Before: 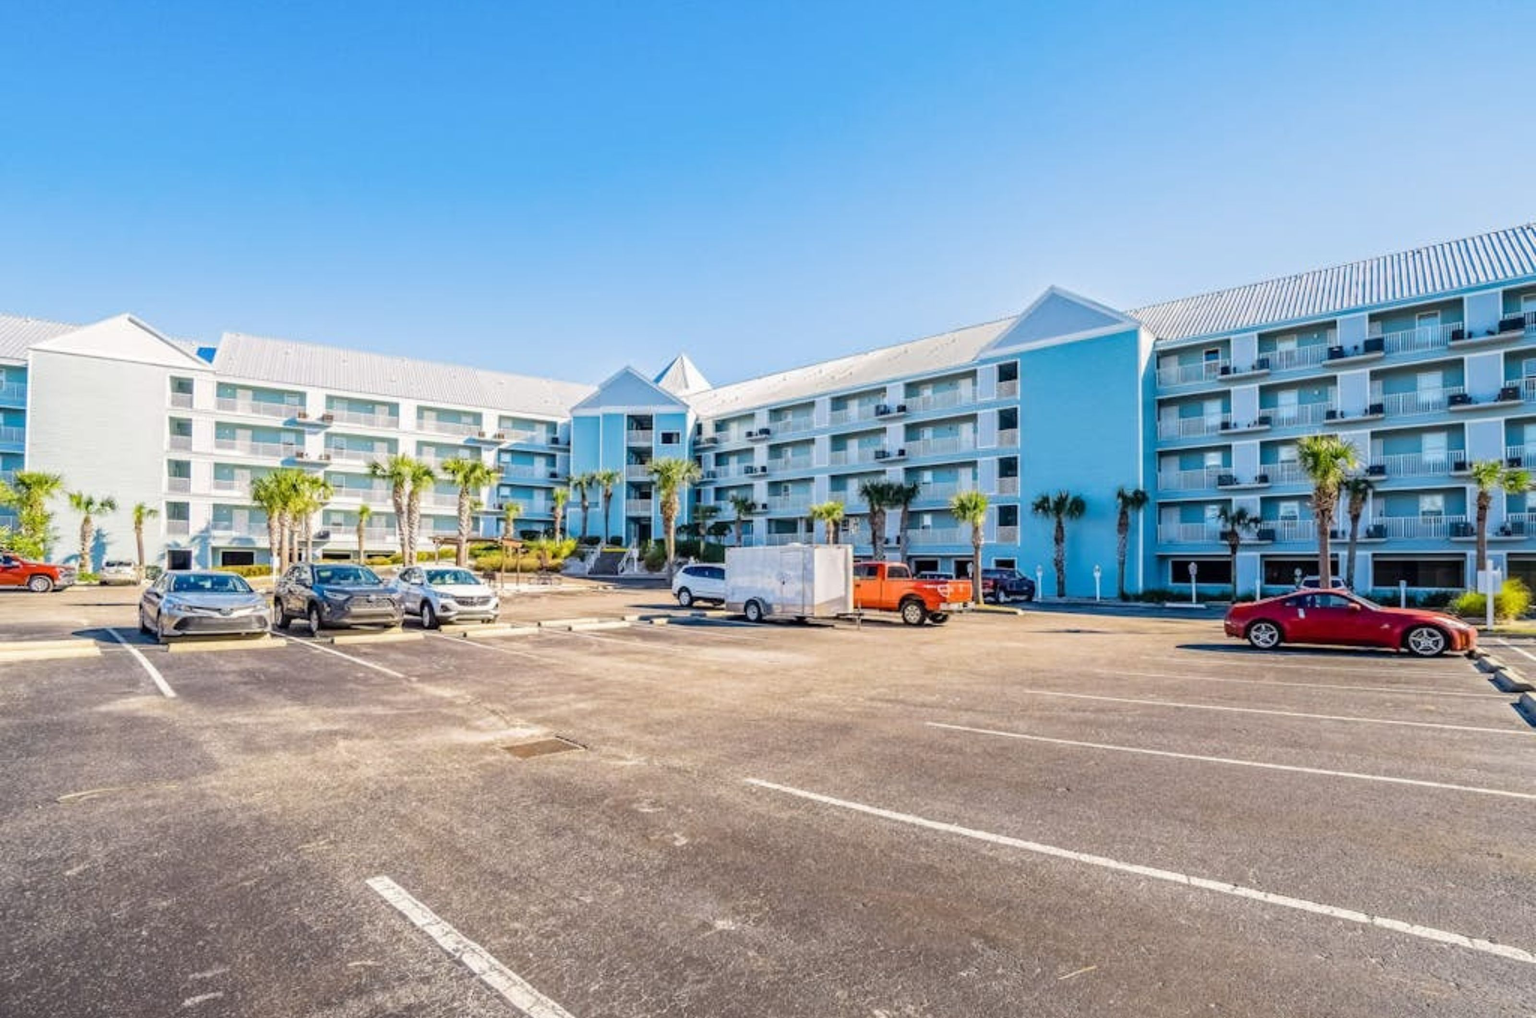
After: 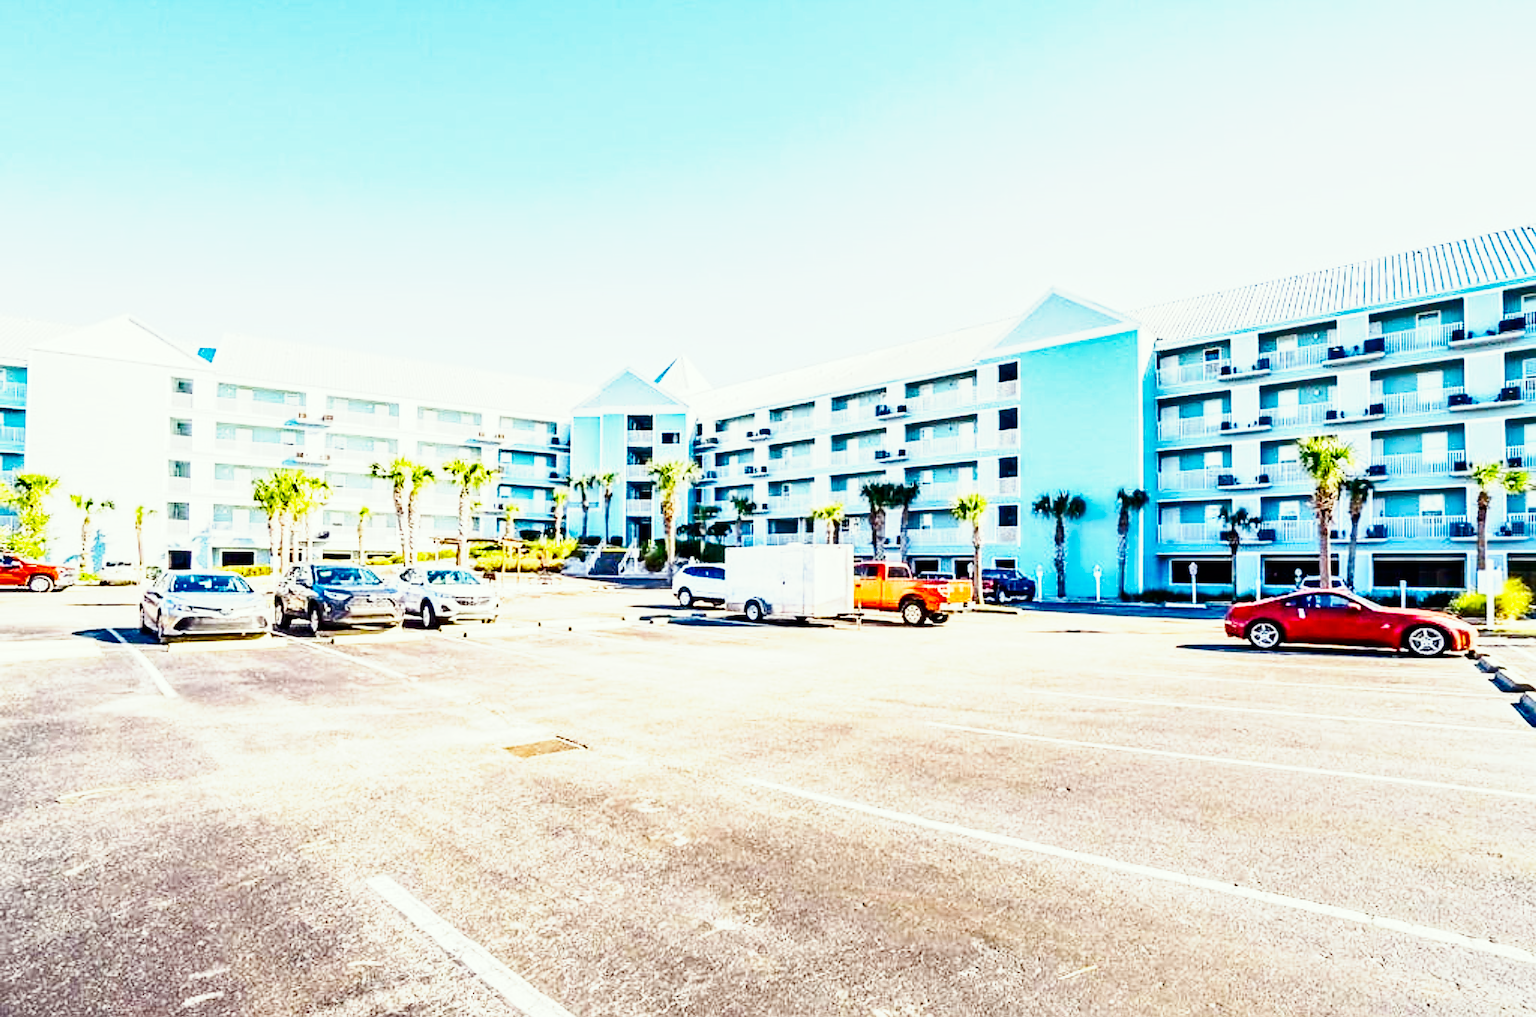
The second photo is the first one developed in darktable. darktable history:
shadows and highlights: shadows 43.84, white point adjustment -1.3, soften with gaussian
sharpen: on, module defaults
tone equalizer: -8 EV -0.722 EV, -7 EV -0.676 EV, -6 EV -0.602 EV, -5 EV -0.366 EV, -3 EV 0.402 EV, -2 EV 0.6 EV, -1 EV 0.691 EV, +0 EV 0.747 EV
base curve: curves: ch0 [(0, 0) (0.007, 0.004) (0.027, 0.03) (0.046, 0.07) (0.207, 0.54) (0.442, 0.872) (0.673, 0.972) (1, 1)], preserve colors none
contrast brightness saturation: contrast 0.117, brightness -0.119, saturation 0.201
color correction: highlights a* -2.49, highlights b* 2.28
